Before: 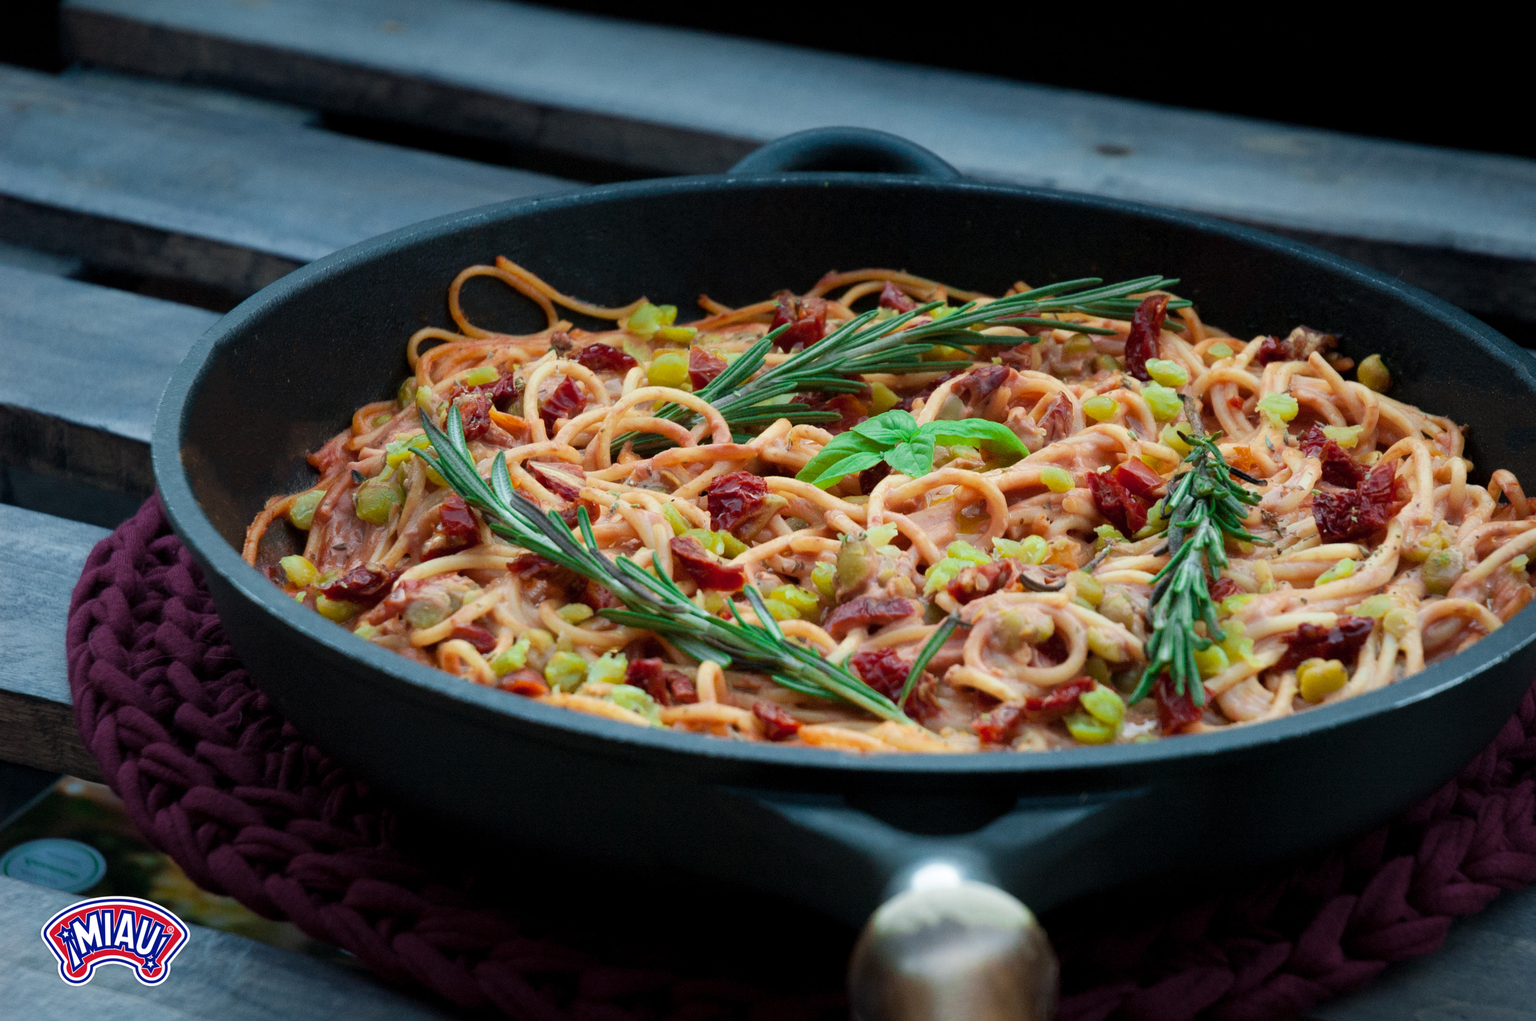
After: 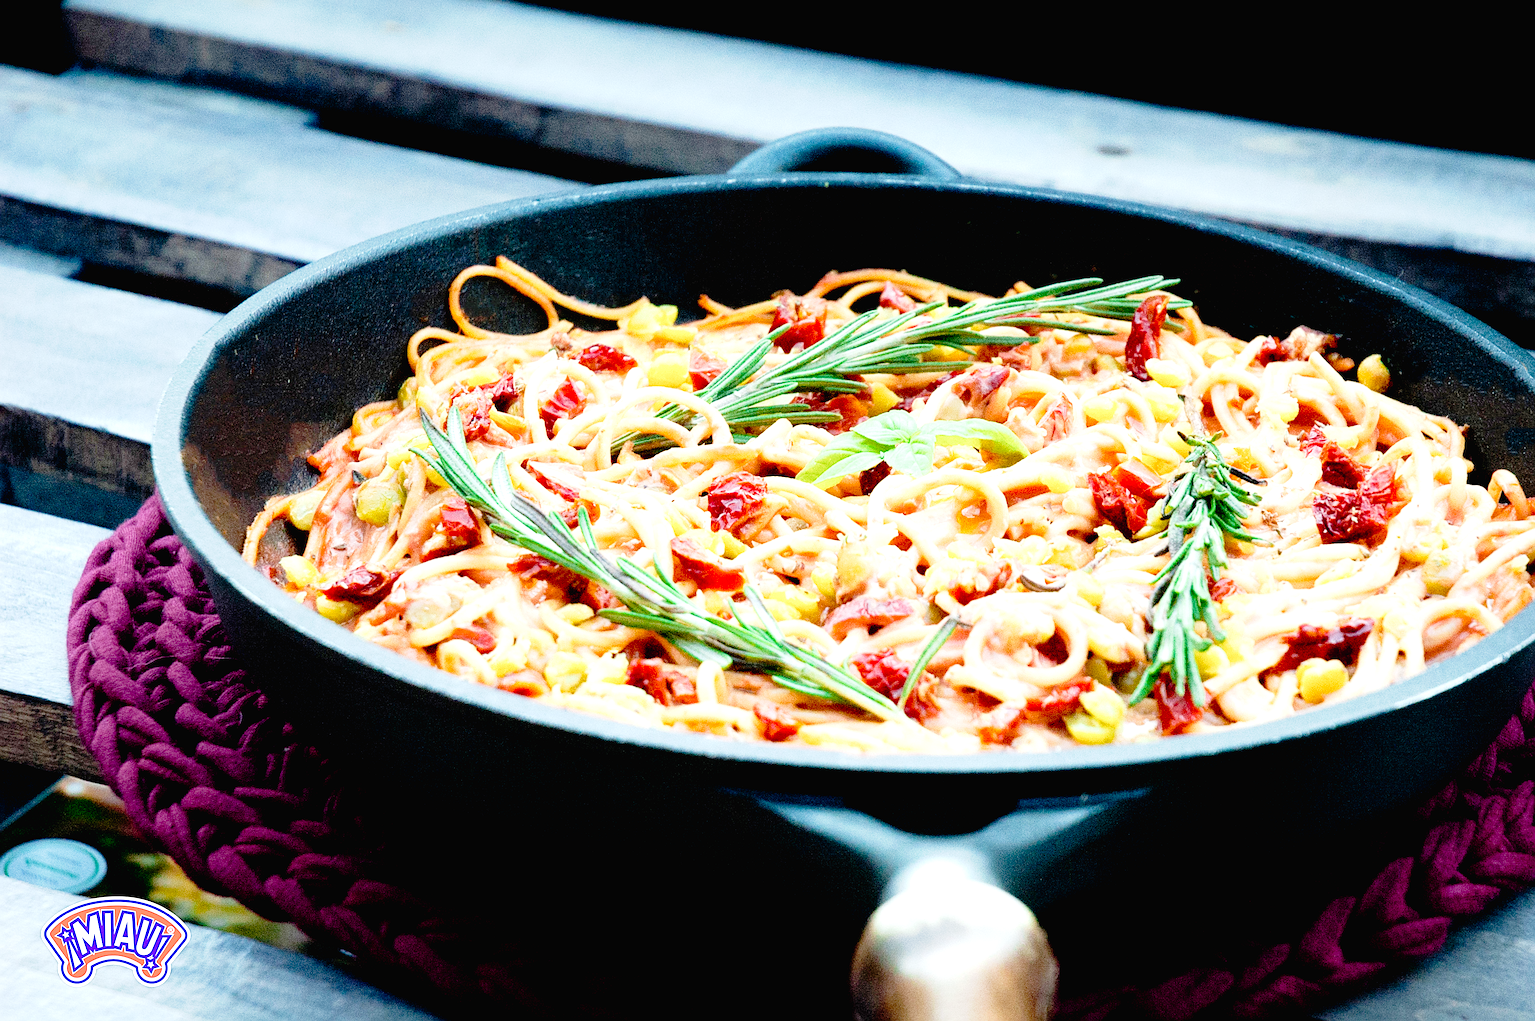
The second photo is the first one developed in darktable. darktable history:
exposure: black level correction 0.005, exposure 2.074 EV, compensate highlight preservation false
sharpen: on, module defaults
tone curve: curves: ch0 [(0, 0.013) (0.129, 0.1) (0.291, 0.375) (0.46, 0.576) (0.667, 0.78) (0.851, 0.903) (0.997, 0.951)]; ch1 [(0, 0) (0.353, 0.344) (0.45, 0.46) (0.498, 0.495) (0.528, 0.531) (0.563, 0.566) (0.592, 0.609) (0.657, 0.672) (1, 1)]; ch2 [(0, 0) (0.333, 0.346) (0.375, 0.375) (0.427, 0.44) (0.5, 0.501) (0.505, 0.505) (0.544, 0.573) (0.576, 0.615) (0.612, 0.644) (0.66, 0.715) (1, 1)], preserve colors none
